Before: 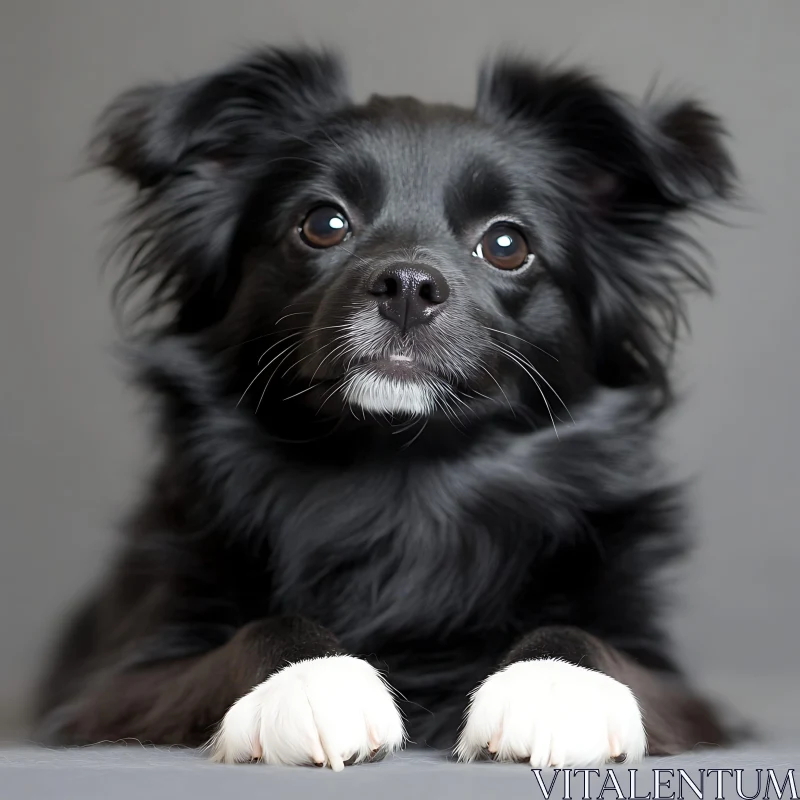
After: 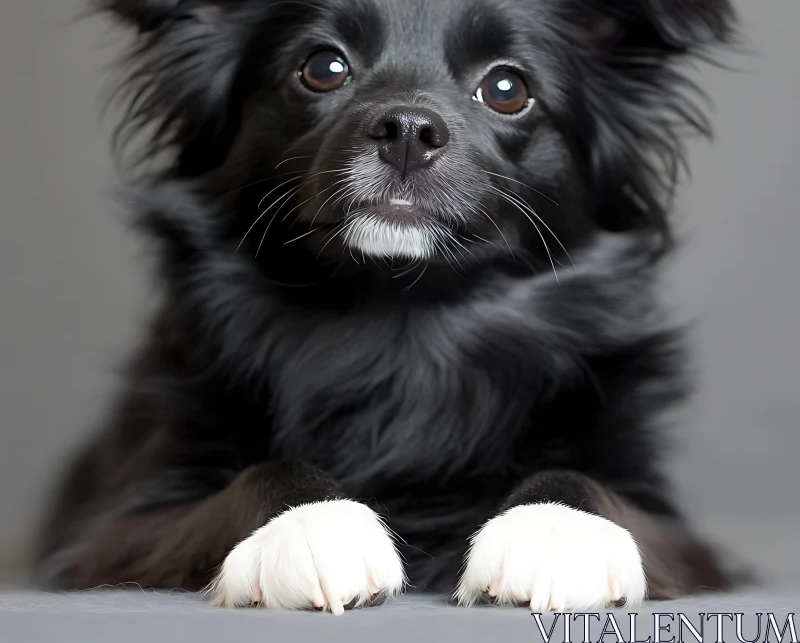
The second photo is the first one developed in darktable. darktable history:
crop and rotate: top 19.563%
